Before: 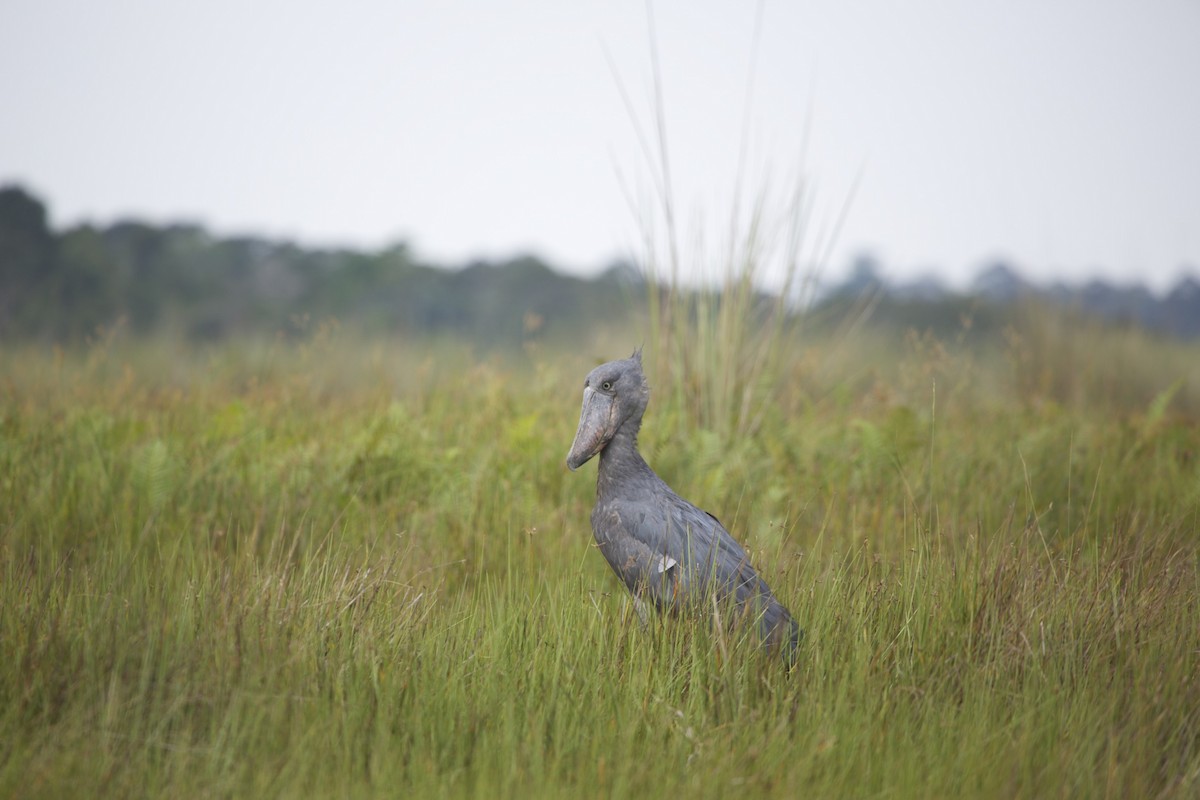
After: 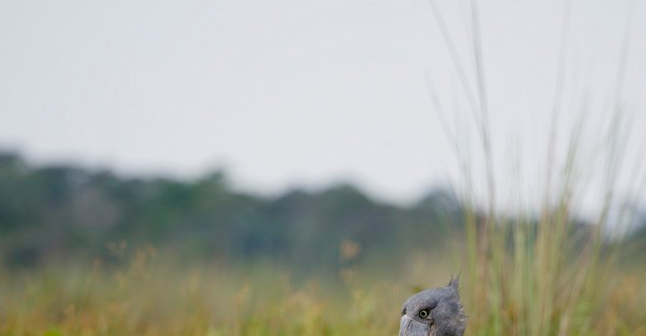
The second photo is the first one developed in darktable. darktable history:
exposure: black level correction 0.046, exposure -0.231 EV, compensate exposure bias true, compensate highlight preservation false
crop: left 15.332%, top 9.114%, right 30.792%, bottom 48.844%
